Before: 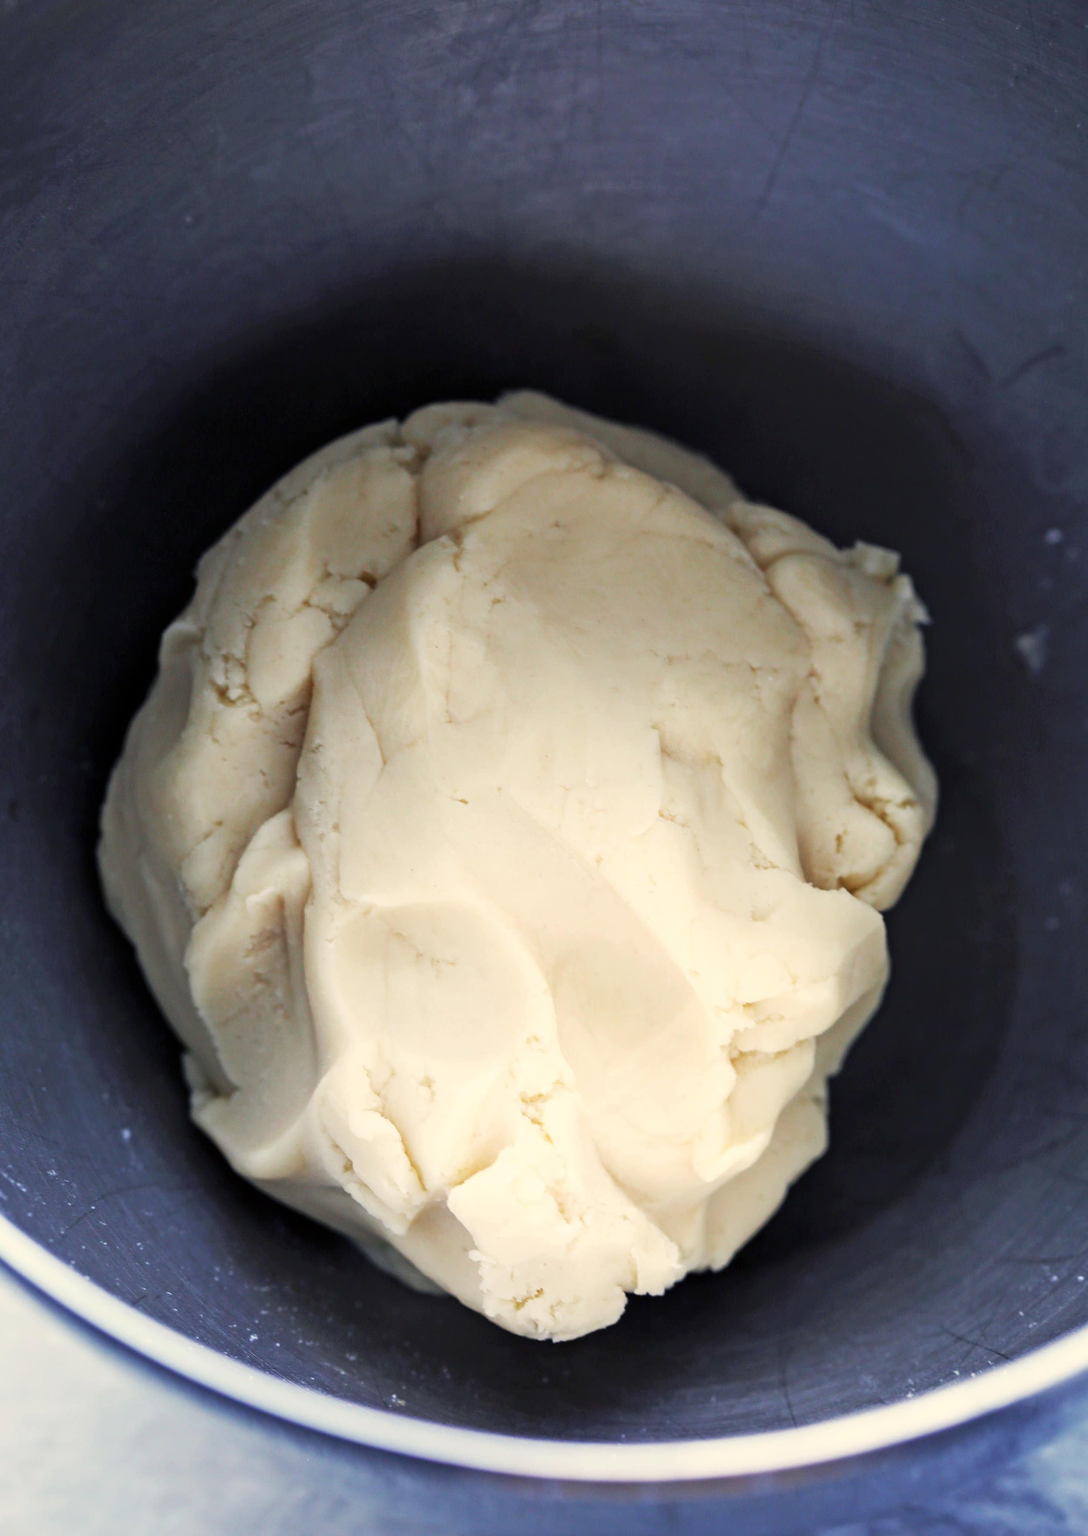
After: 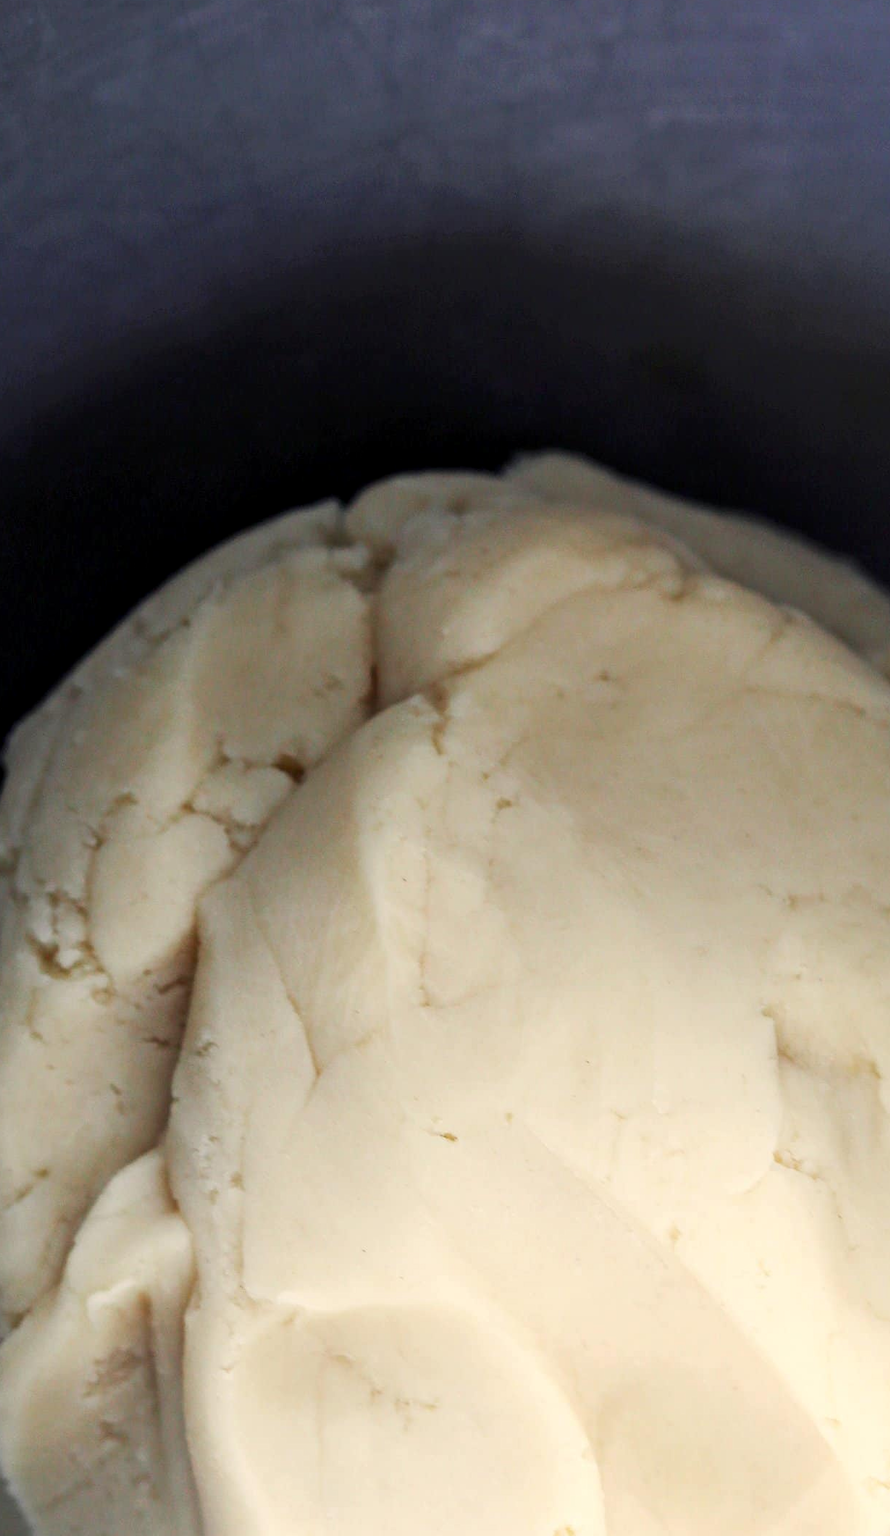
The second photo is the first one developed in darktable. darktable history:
crop: left 17.801%, top 7.69%, right 32.995%, bottom 32.176%
local contrast: highlights 61%, shadows 106%, detail 106%, midtone range 0.523
